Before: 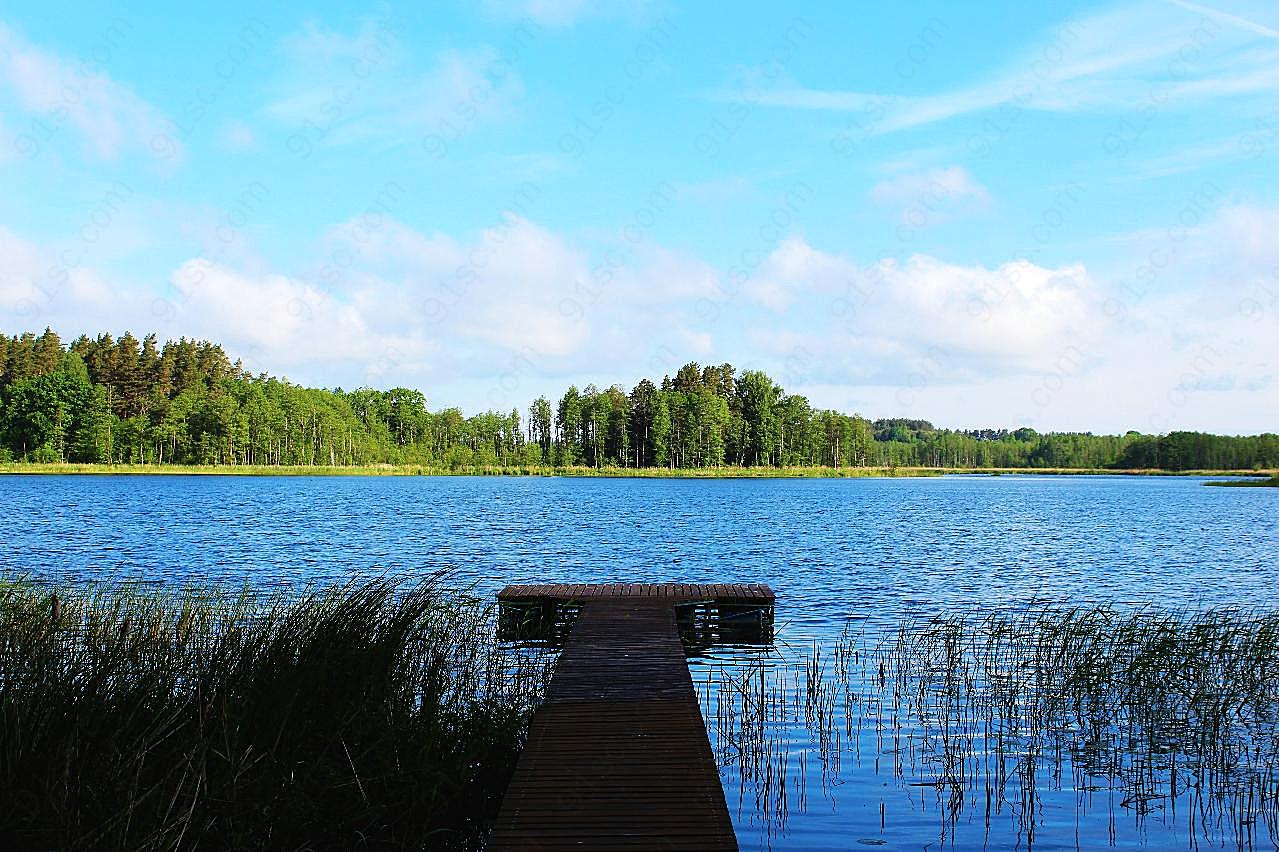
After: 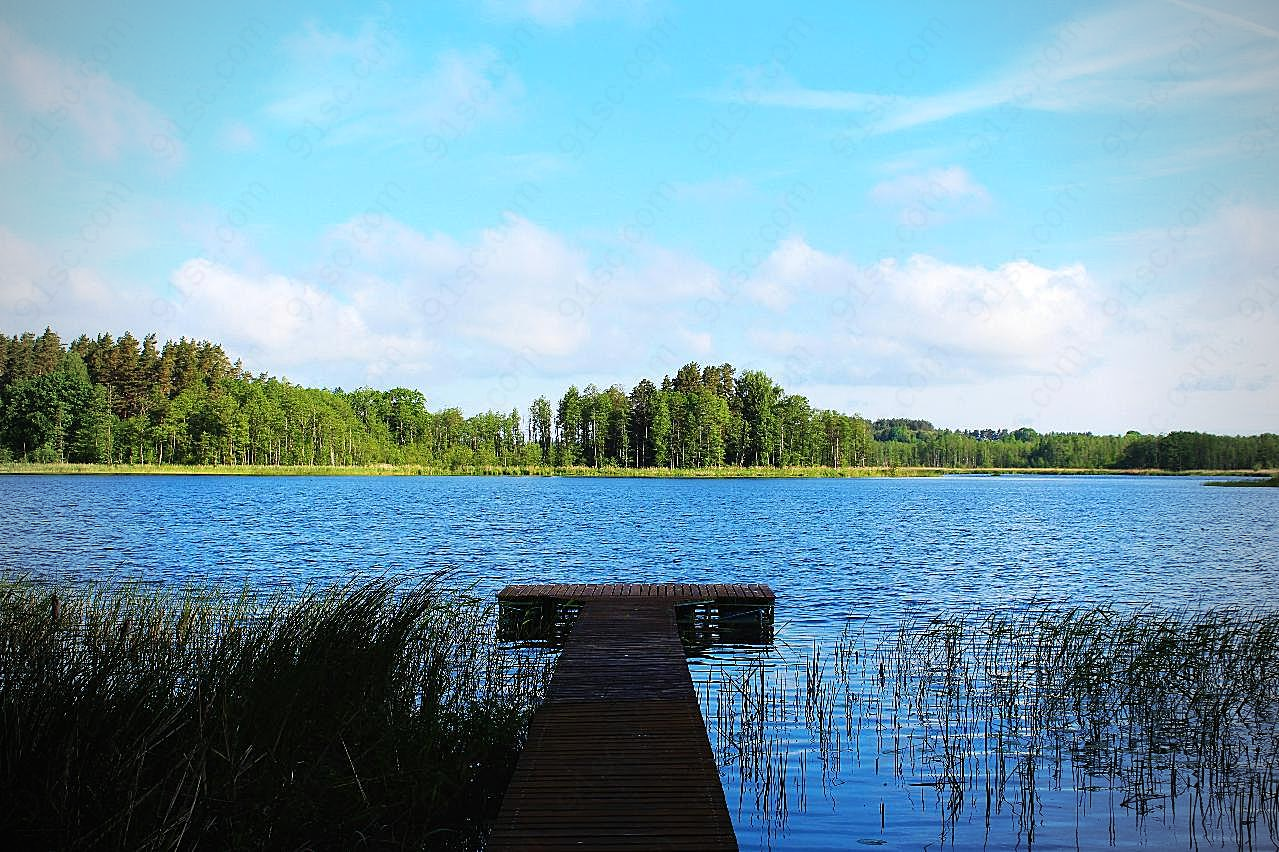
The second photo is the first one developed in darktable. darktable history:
vignetting: fall-off start 73.07%
